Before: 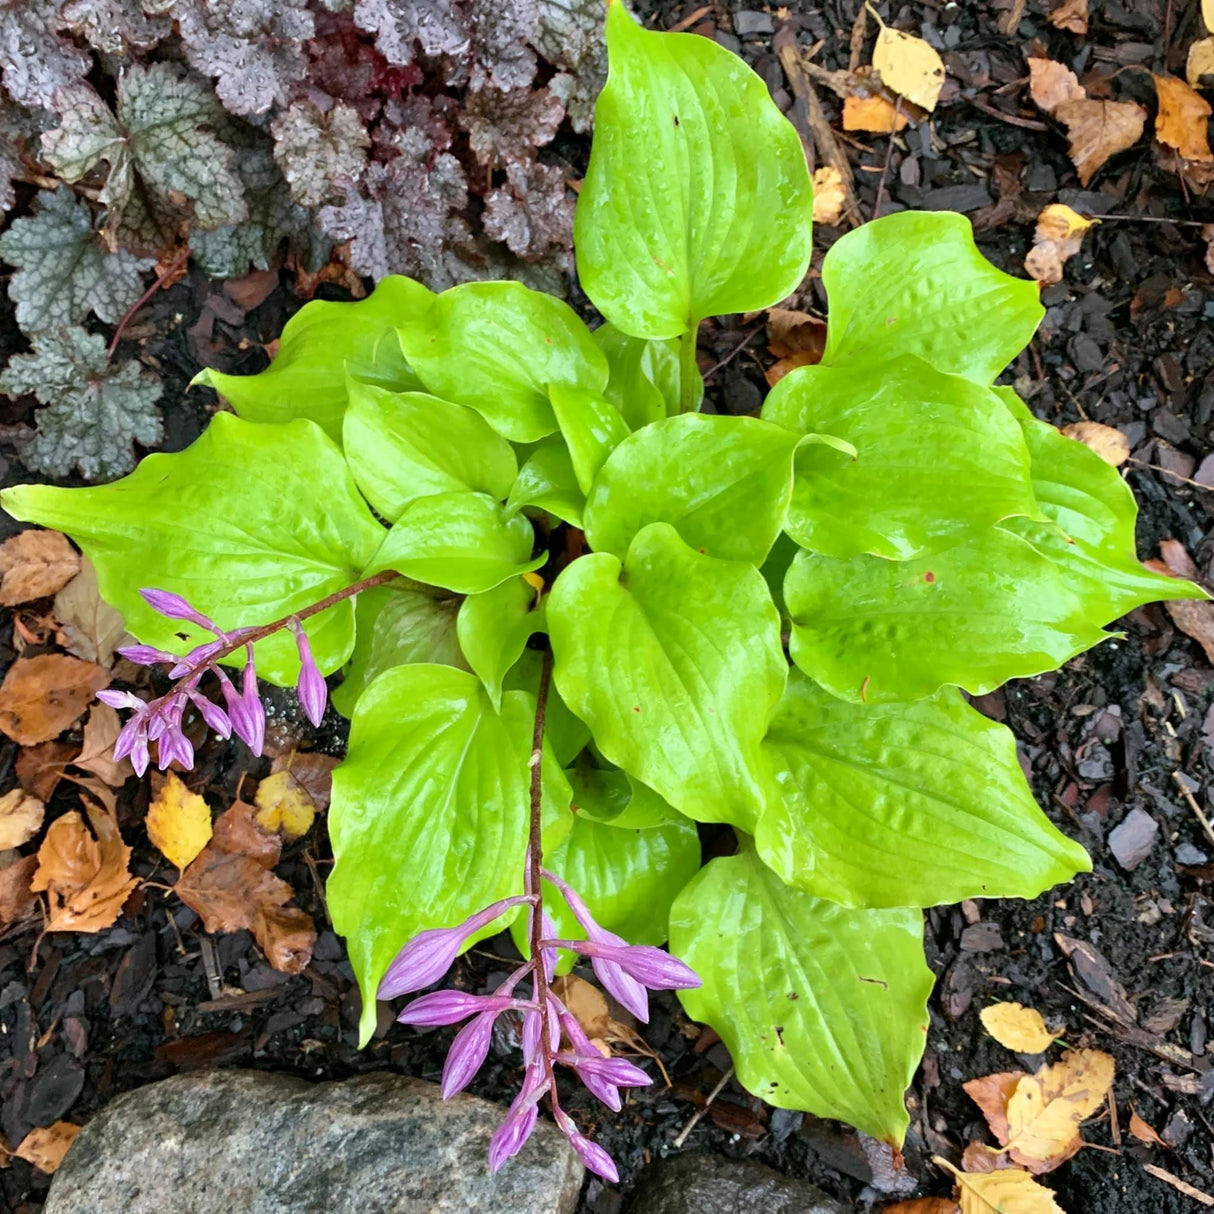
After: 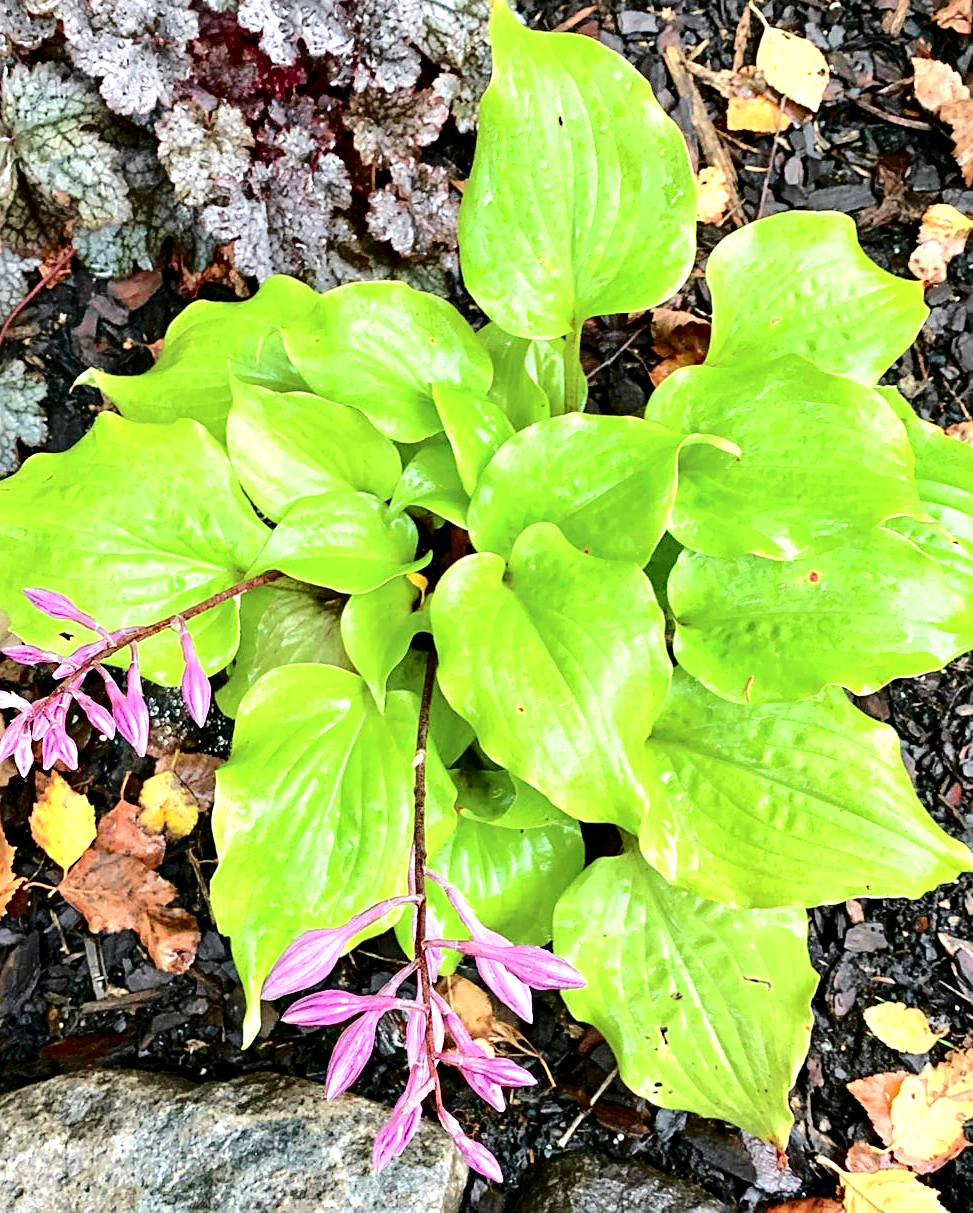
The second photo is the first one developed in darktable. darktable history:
contrast brightness saturation: saturation -0.052
sharpen: amount 0.46
contrast equalizer: octaves 7, y [[0.6 ×6], [0.55 ×6], [0 ×6], [0 ×6], [0 ×6]], mix 0.354
exposure: exposure 0.742 EV, compensate highlight preservation false
crop and rotate: left 9.582%, right 10.231%
tone curve: curves: ch0 [(0.003, 0) (0.066, 0.031) (0.16, 0.089) (0.269, 0.218) (0.395, 0.408) (0.517, 0.56) (0.684, 0.734) (0.791, 0.814) (1, 1)]; ch1 [(0, 0) (0.164, 0.115) (0.337, 0.332) (0.39, 0.398) (0.464, 0.461) (0.501, 0.5) (0.507, 0.5) (0.534, 0.532) (0.577, 0.59) (0.652, 0.681) (0.733, 0.764) (0.819, 0.823) (1, 1)]; ch2 [(0, 0) (0.337, 0.382) (0.464, 0.476) (0.501, 0.5) (0.527, 0.54) (0.551, 0.565) (0.628, 0.632) (0.689, 0.686) (1, 1)], color space Lab, independent channels
